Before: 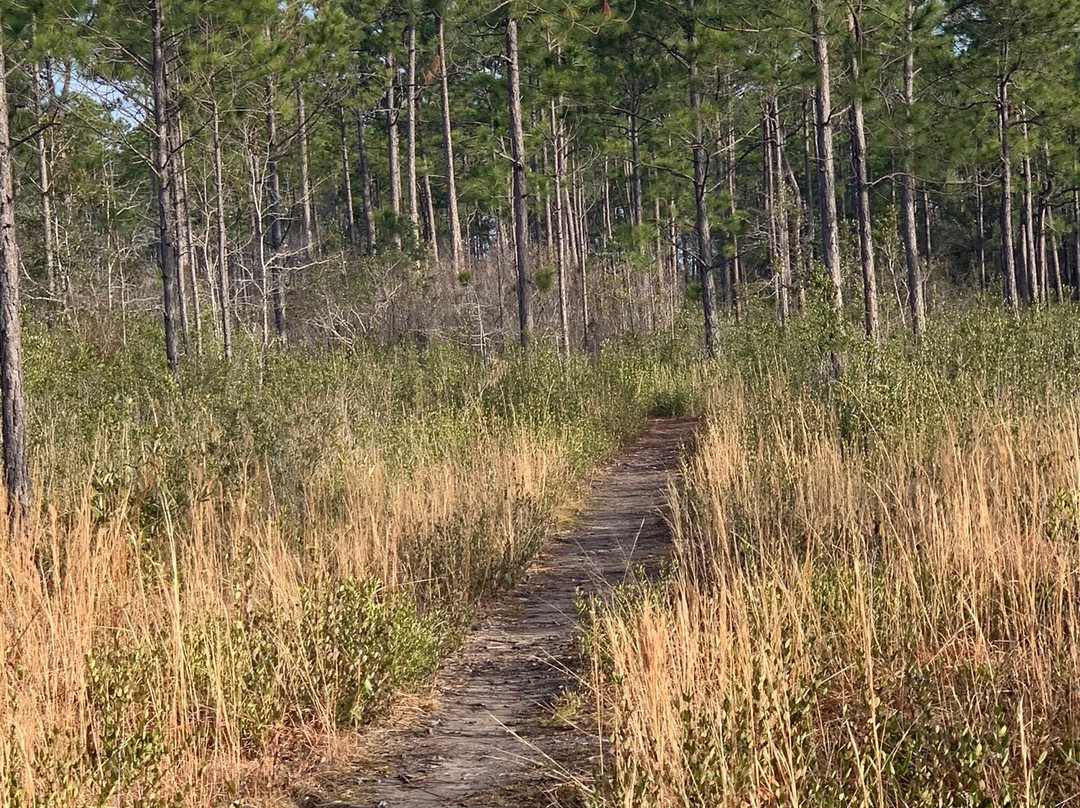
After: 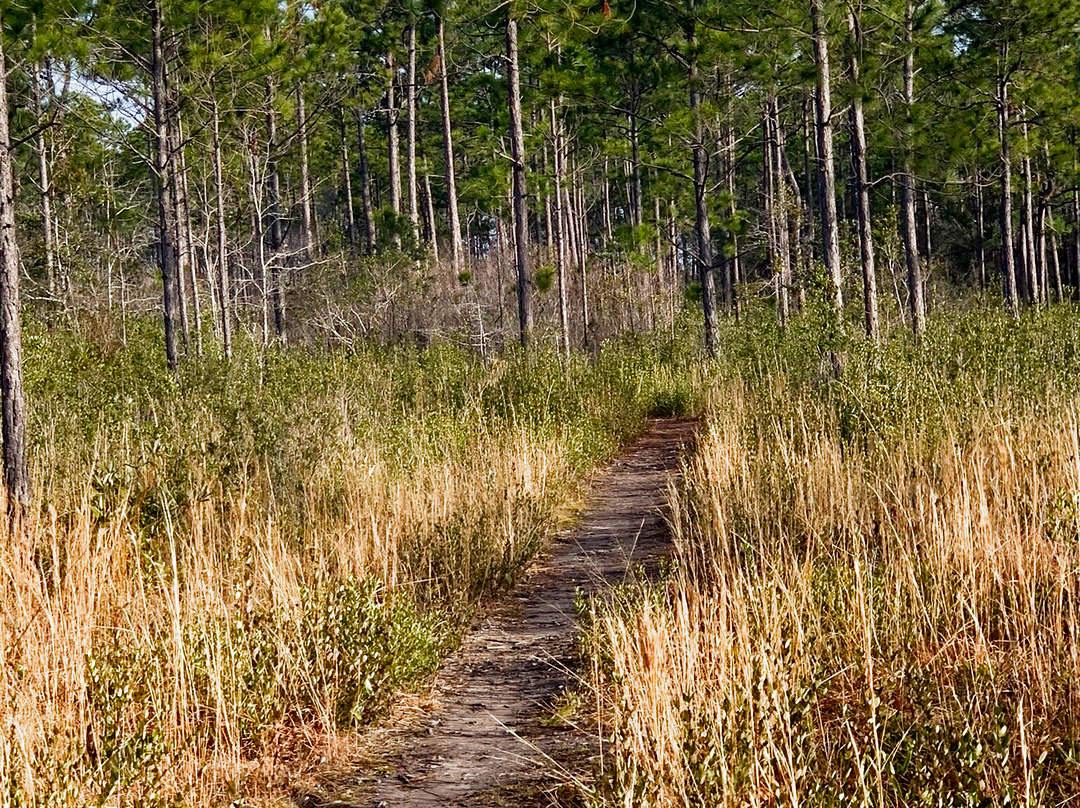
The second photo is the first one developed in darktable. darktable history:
filmic rgb: black relative exposure -8.2 EV, white relative exposure 2.2 EV, threshold 3 EV, hardness 7.11, latitude 75%, contrast 1.325, highlights saturation mix -2%, shadows ↔ highlights balance 30%, preserve chrominance no, color science v5 (2021), contrast in shadows safe, contrast in highlights safe, enable highlight reconstruction true
color balance rgb "[modern colors]": linear chroma grading › shadows -8%, linear chroma grading › global chroma 10%, perceptual saturation grading › global saturation 2%, perceptual saturation grading › highlights -2%, perceptual saturation grading › mid-tones 4%, perceptual saturation grading › shadows 8%, perceptual brilliance grading › global brilliance 2%, perceptual brilliance grading › highlights -4%, global vibrance 16%, saturation formula JzAzBz (2021)
